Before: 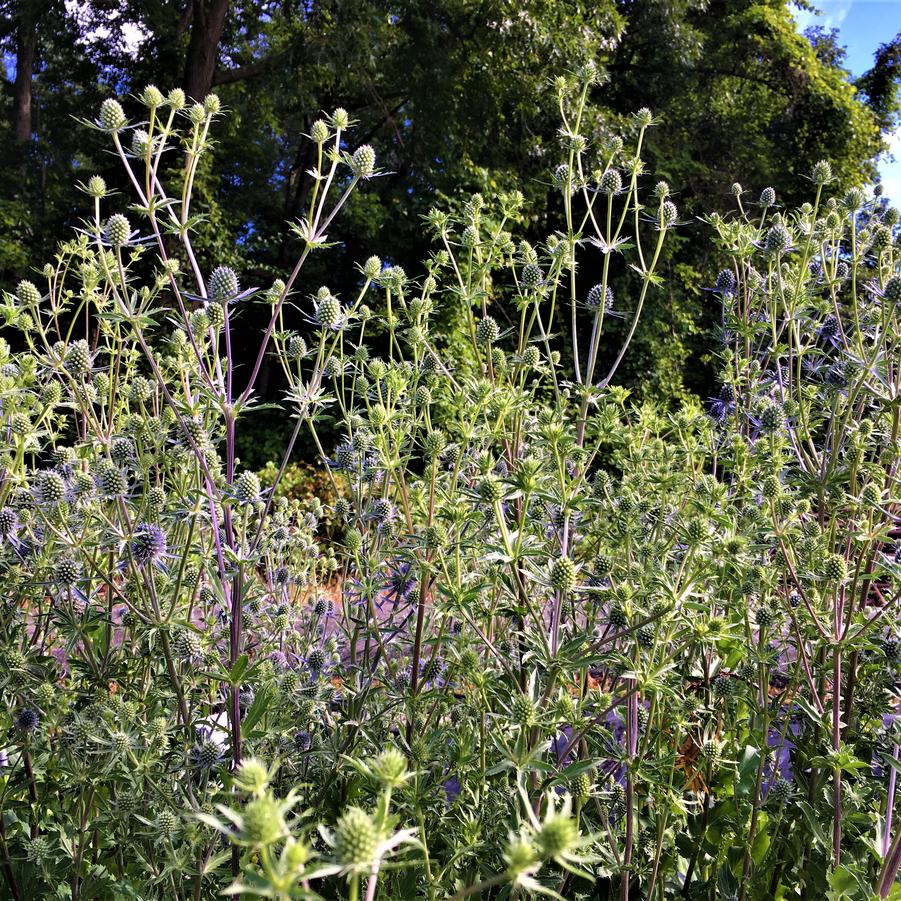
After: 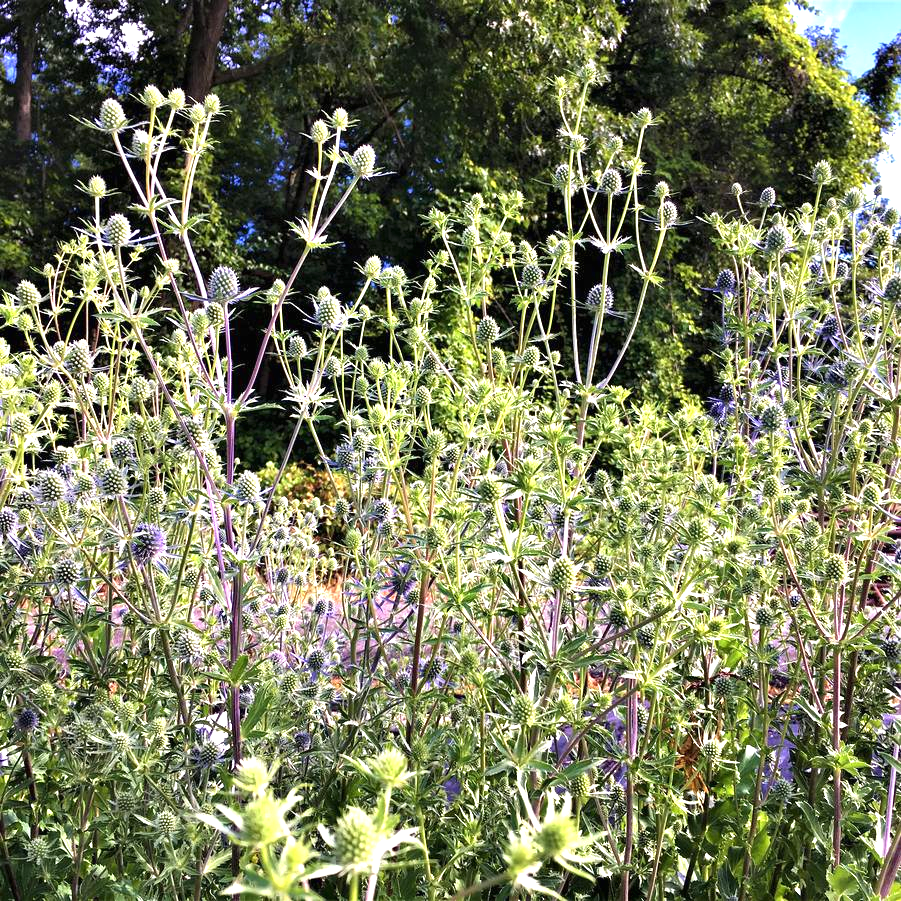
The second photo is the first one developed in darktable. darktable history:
exposure: black level correction 0, exposure 0.954 EV, compensate highlight preservation false
